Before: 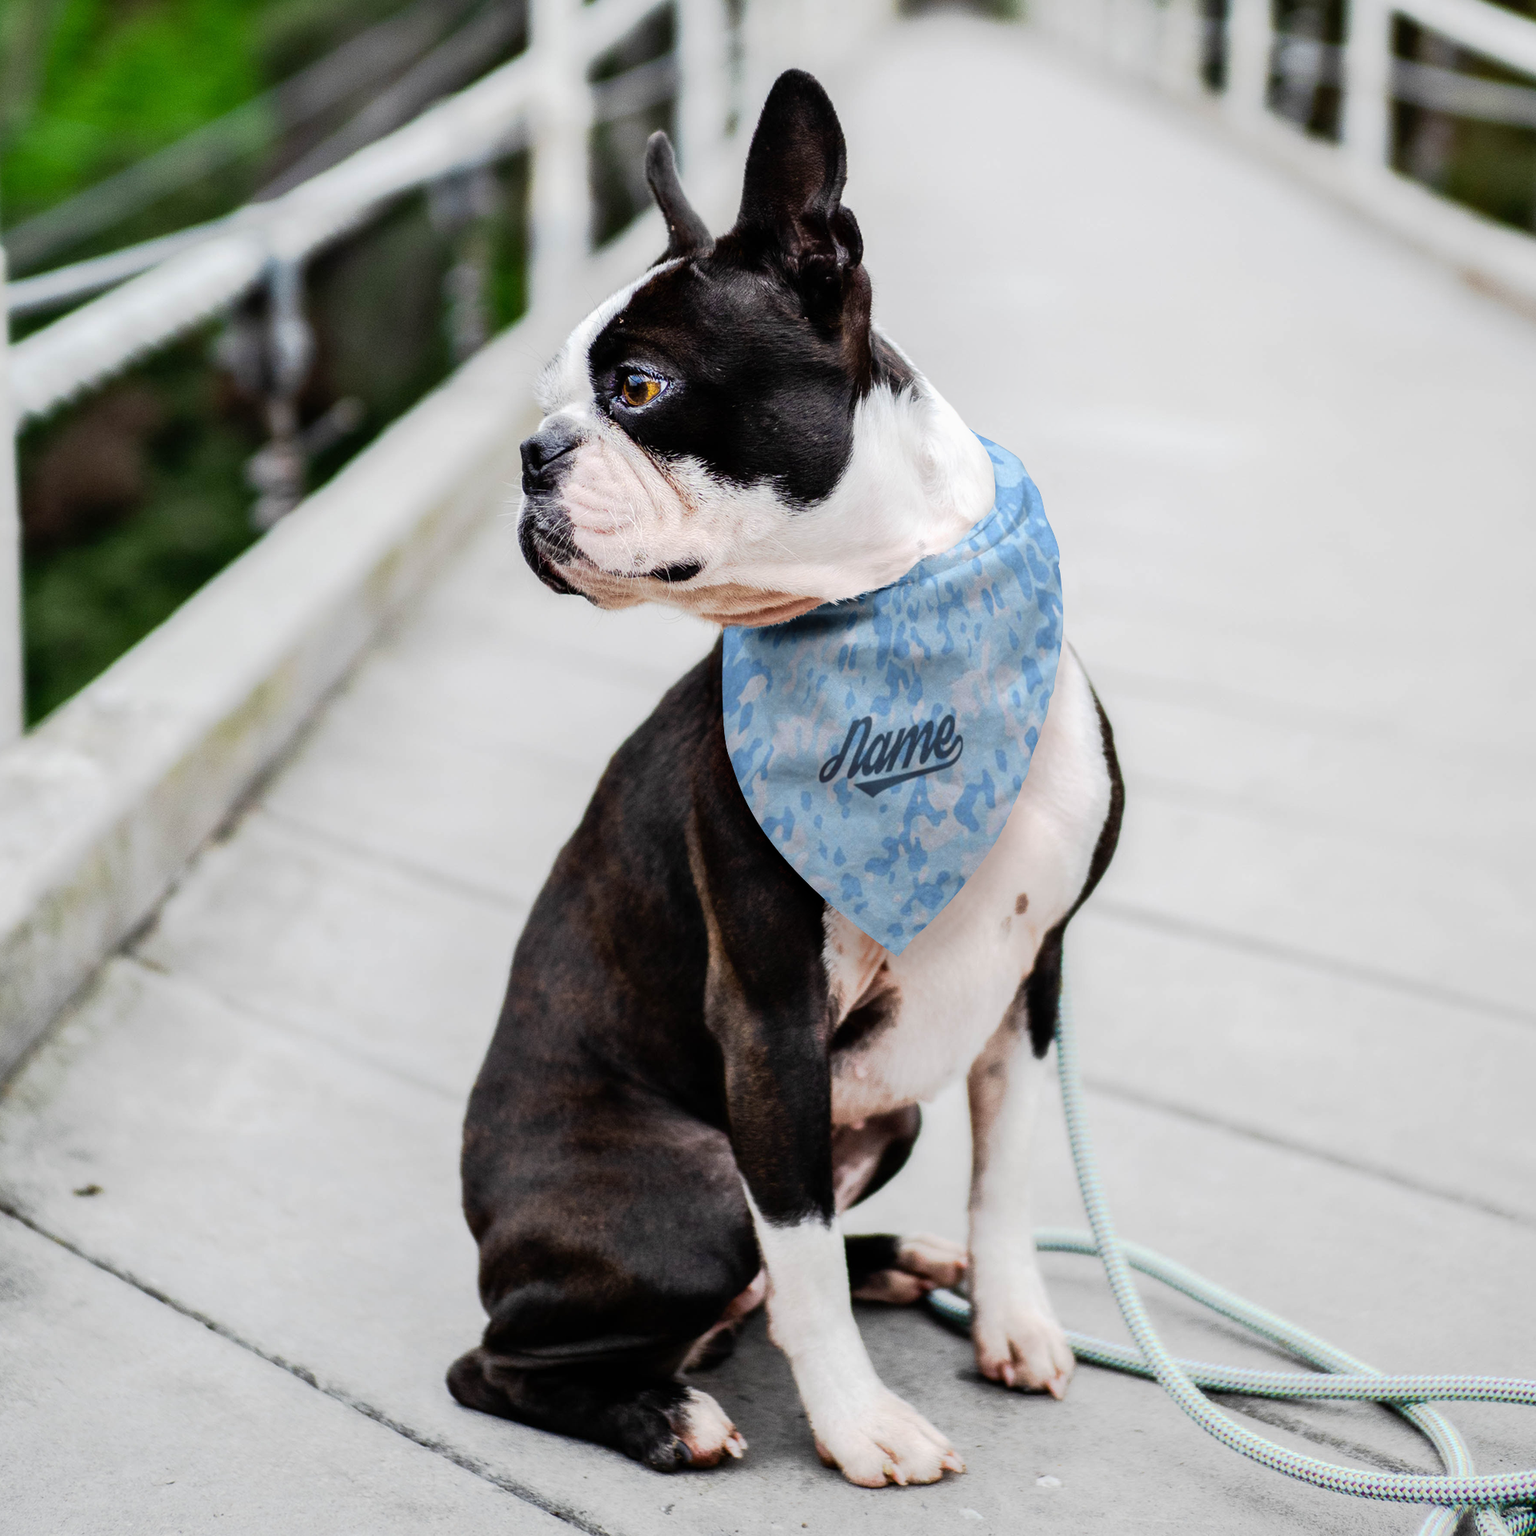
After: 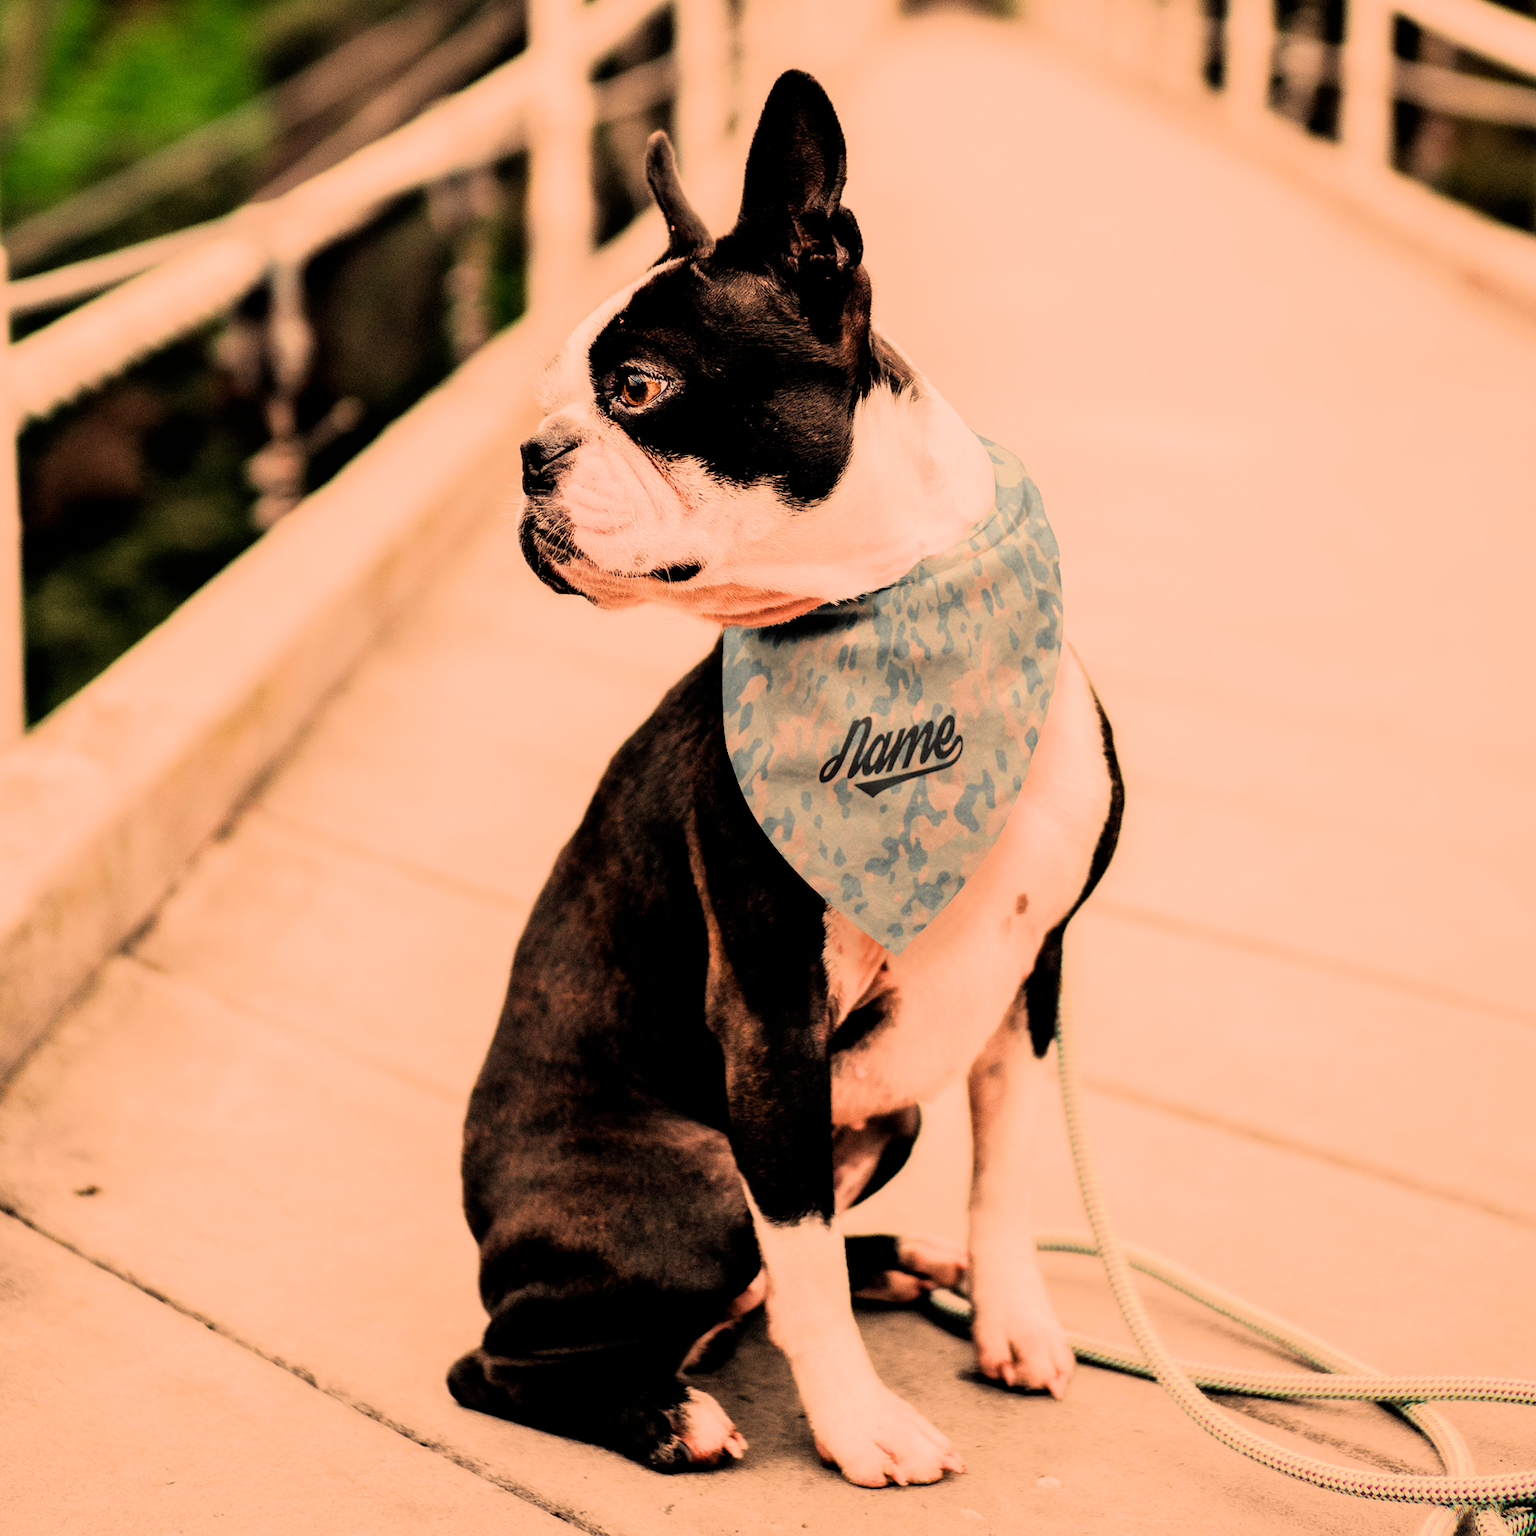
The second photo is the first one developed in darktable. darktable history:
filmic rgb: black relative exposure -5 EV, hardness 2.88, contrast 1.3
white balance: red 1.467, blue 0.684
